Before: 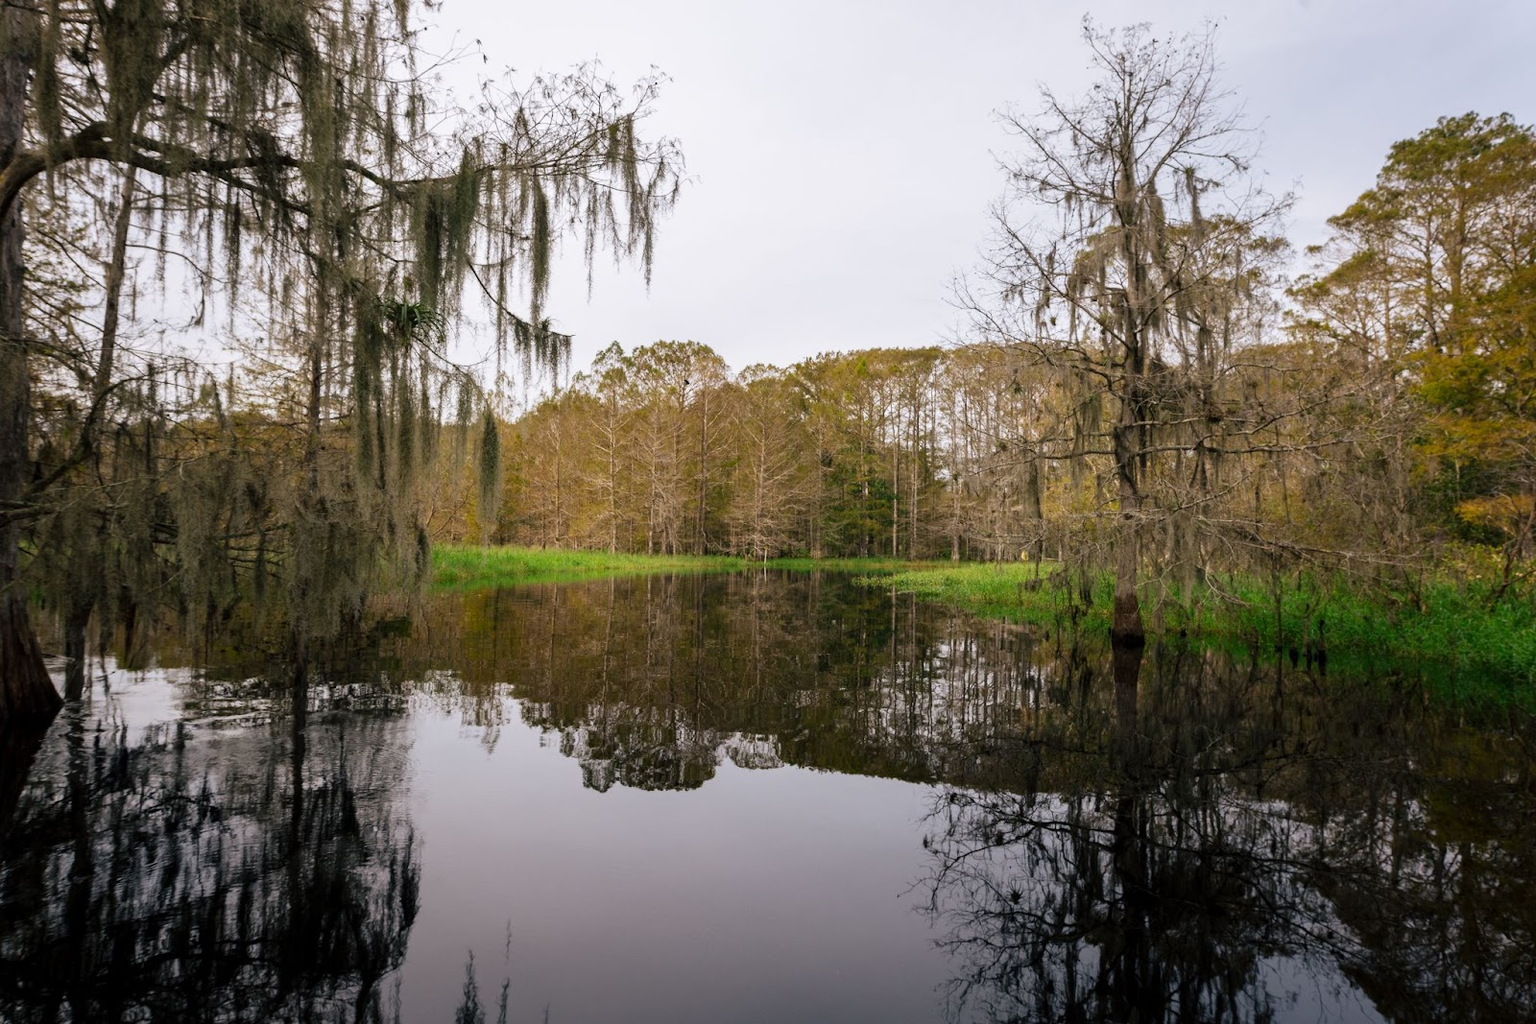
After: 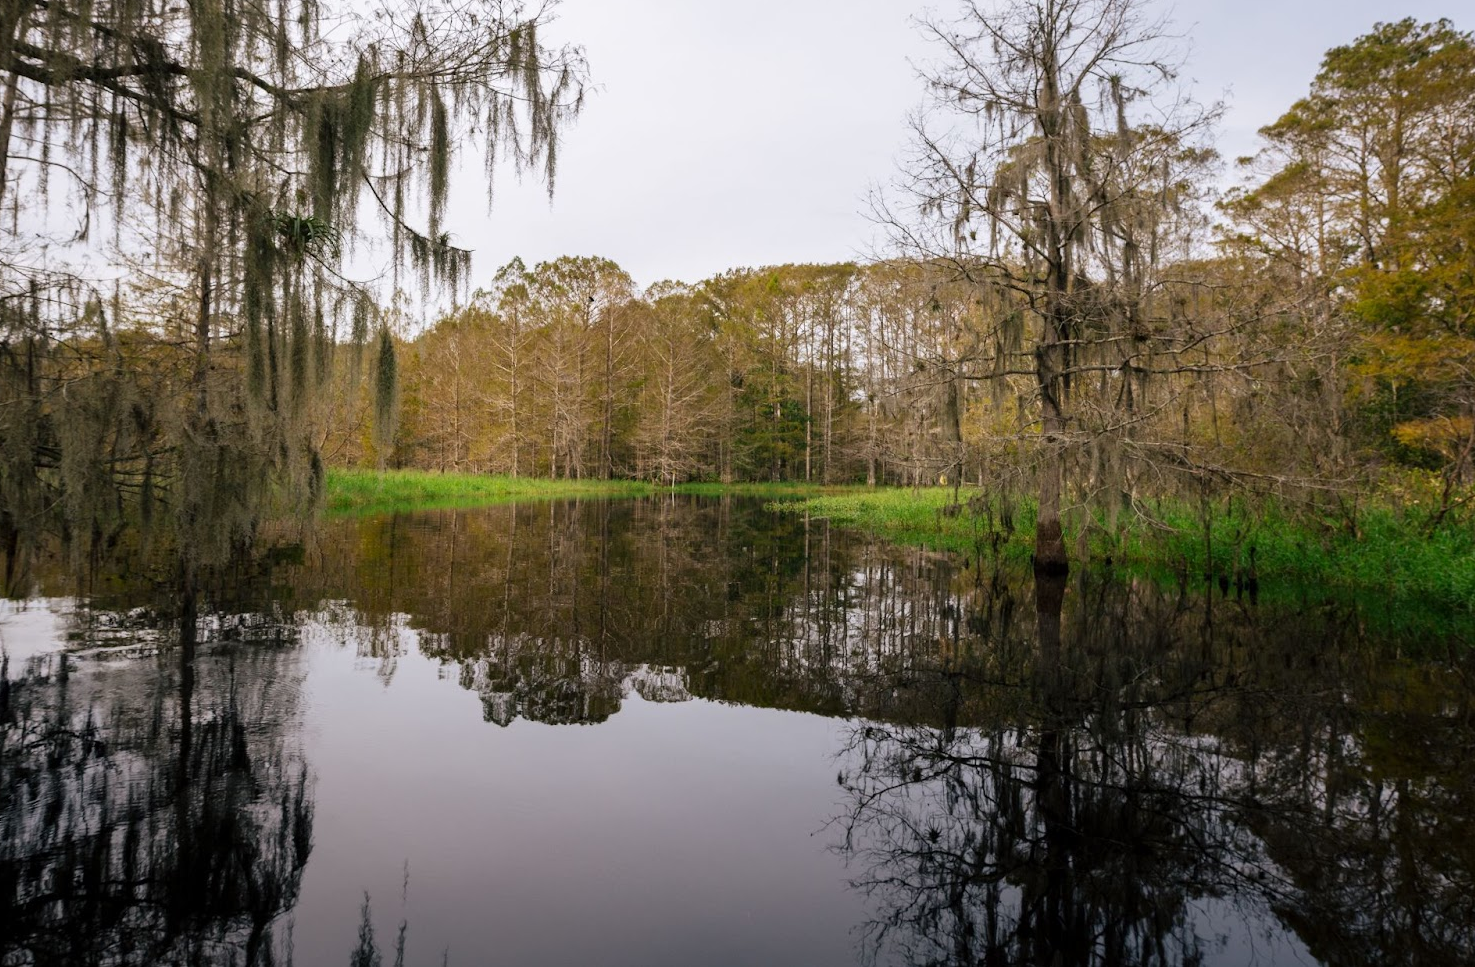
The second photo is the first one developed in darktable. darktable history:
crop and rotate: left 7.786%, top 9.358%
